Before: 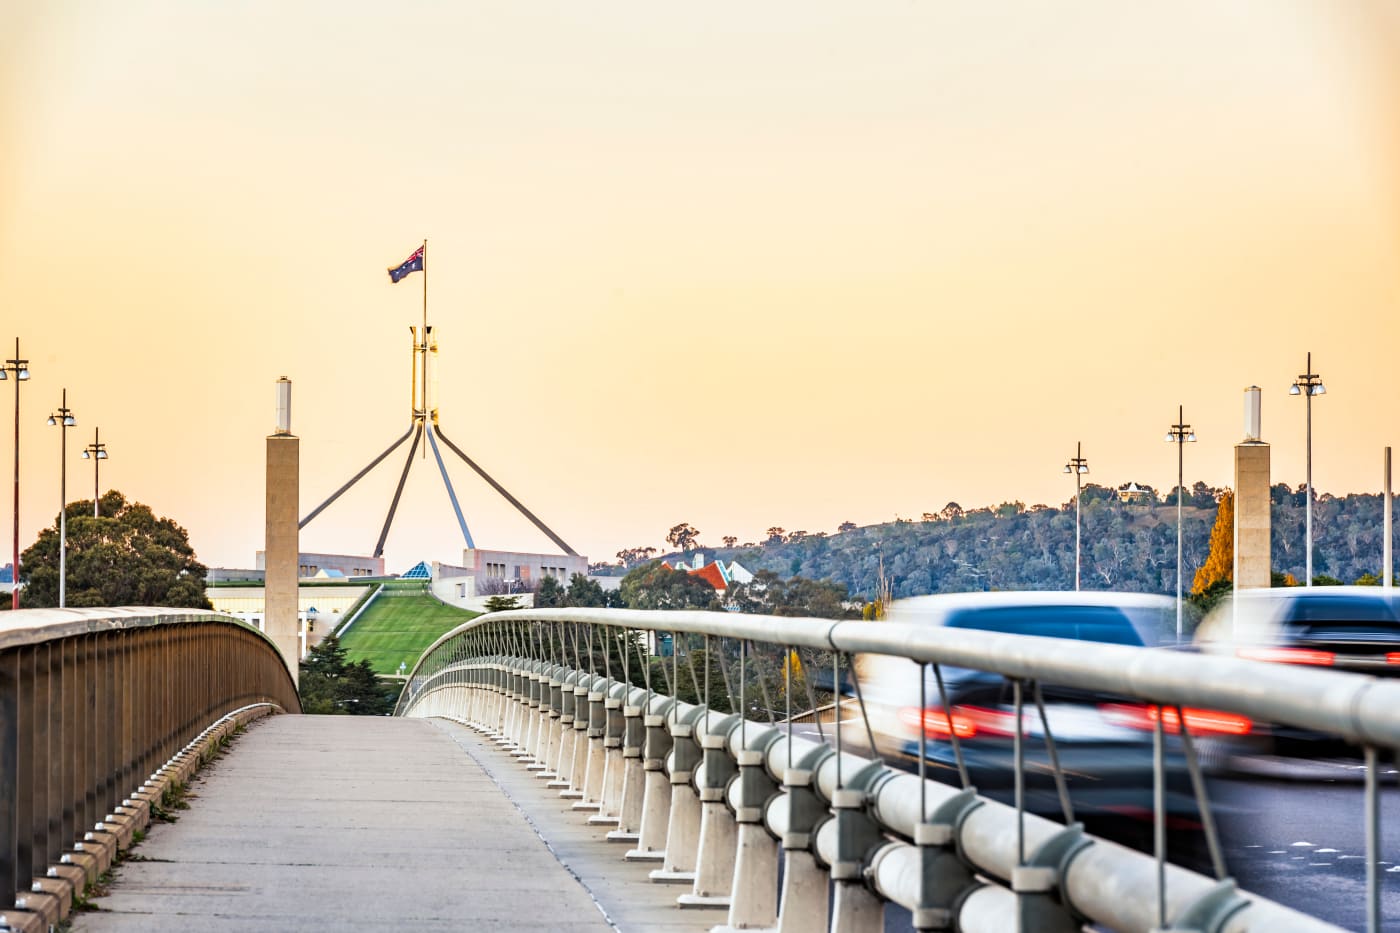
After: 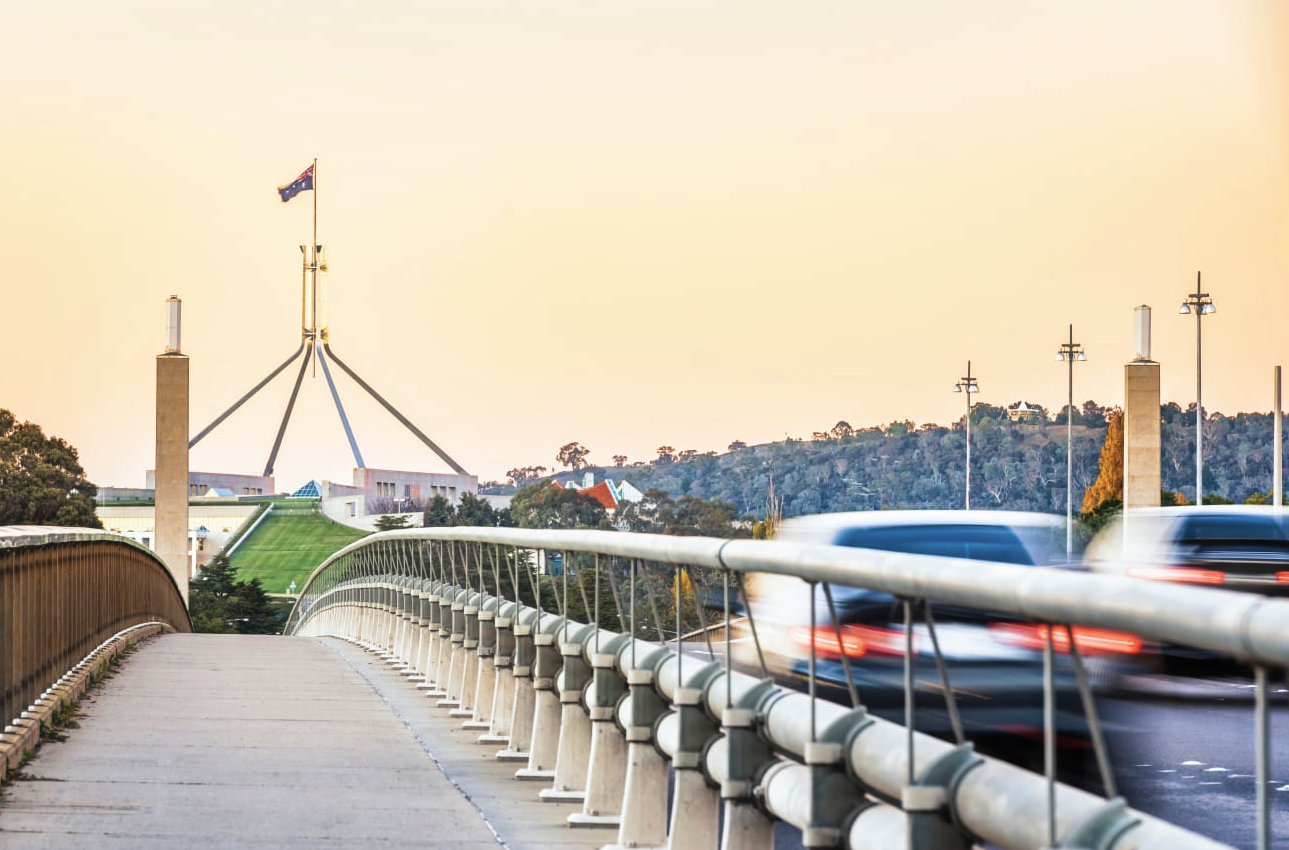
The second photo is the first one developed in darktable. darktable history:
haze removal: strength -0.093, compatibility mode true, adaptive false
velvia: on, module defaults
tone equalizer: edges refinement/feathering 500, mask exposure compensation -1.57 EV, preserve details no
crop and rotate: left 7.865%, top 8.842%
color correction: highlights b* 0.016, saturation 0.848
exposure: black level correction 0, exposure 0 EV, compensate exposure bias true, compensate highlight preservation false
